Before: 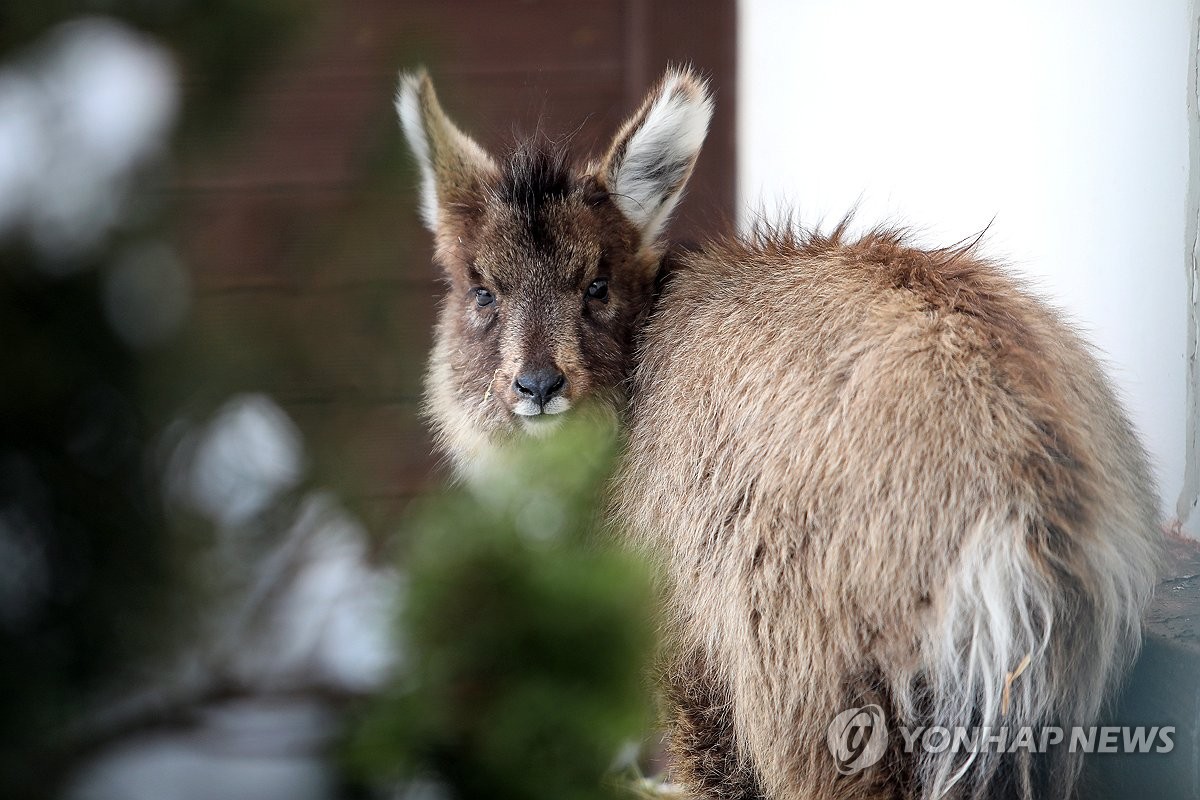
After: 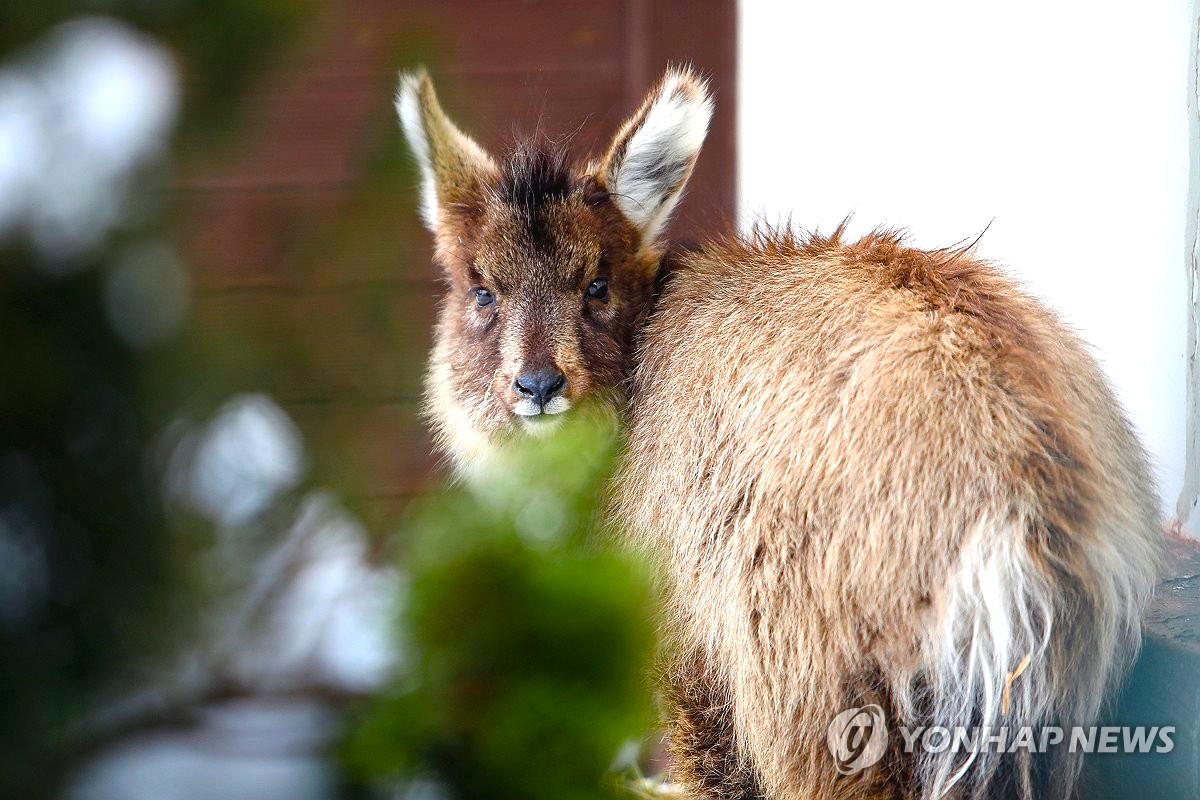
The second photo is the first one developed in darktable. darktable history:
color balance rgb: perceptual saturation grading › global saturation 20%, perceptual saturation grading › highlights -25%, perceptual saturation grading › shadows 25%, global vibrance 50%
exposure: black level correction -0.002, exposure 0.54 EV, compensate highlight preservation false
